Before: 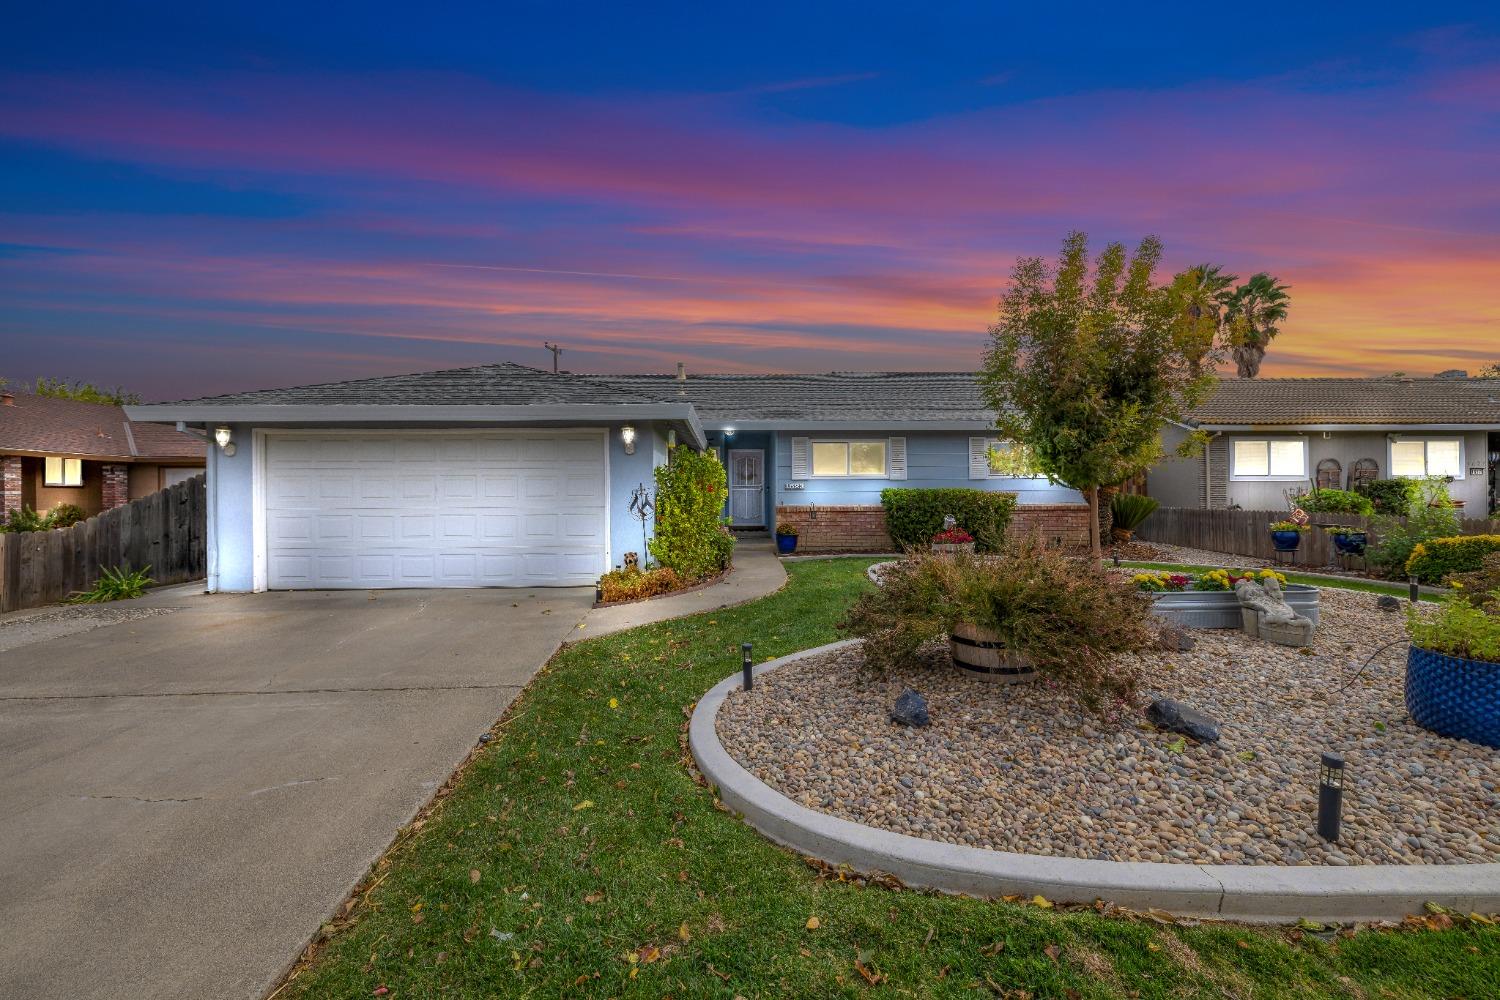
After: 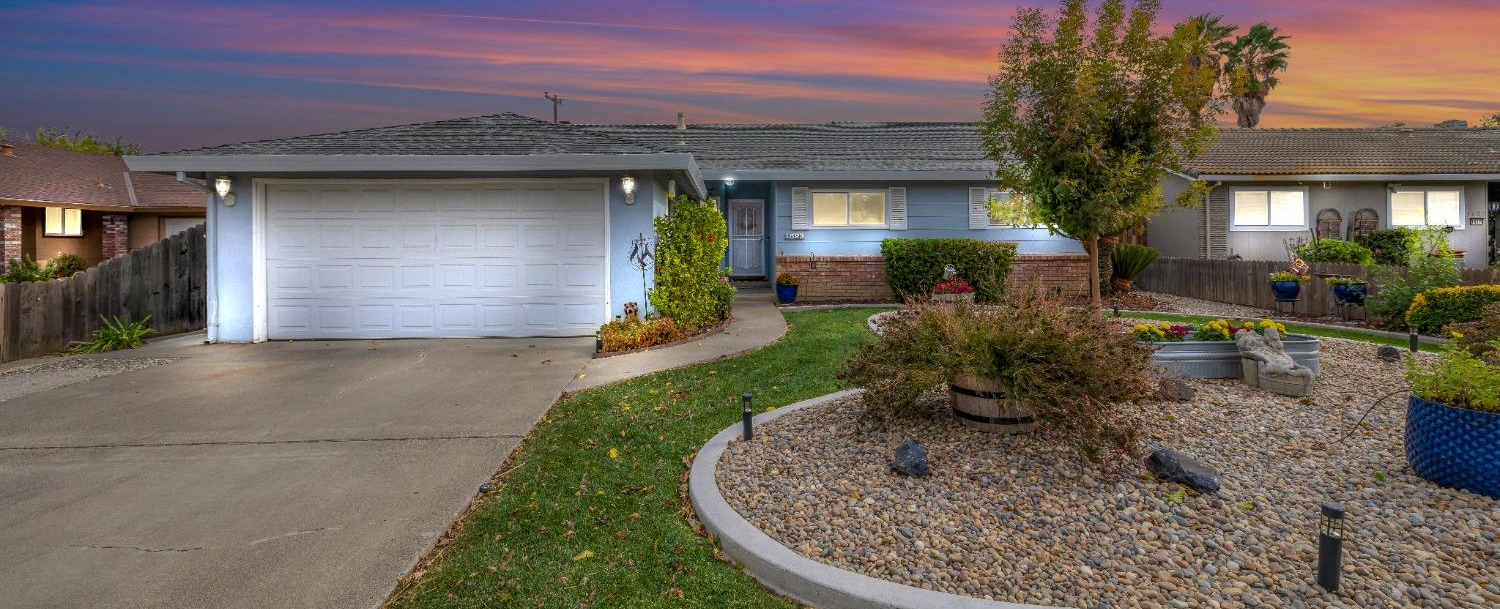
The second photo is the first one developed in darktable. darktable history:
crop and rotate: top 25.064%, bottom 14.025%
